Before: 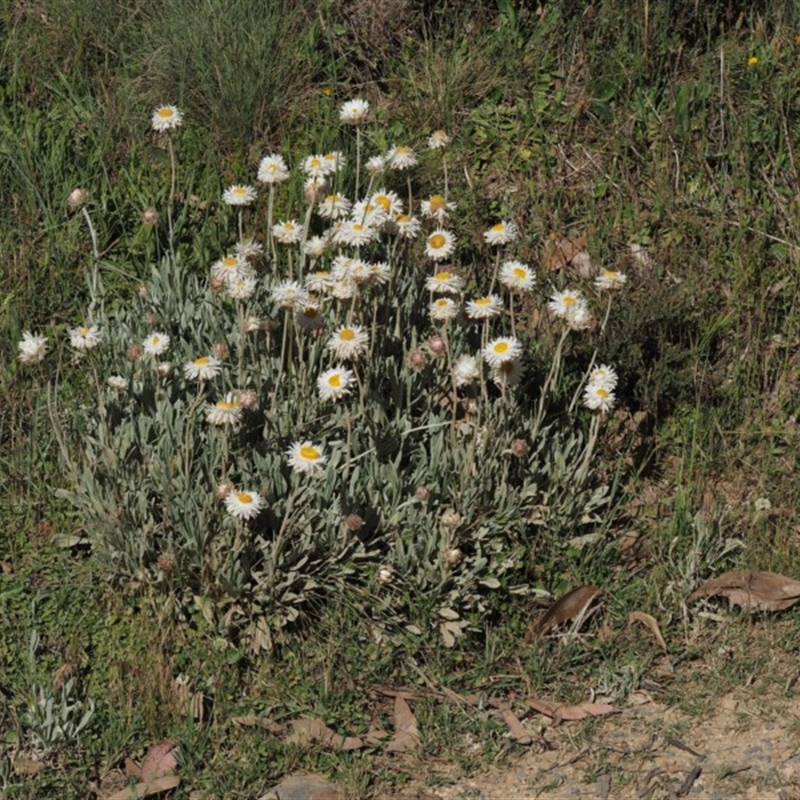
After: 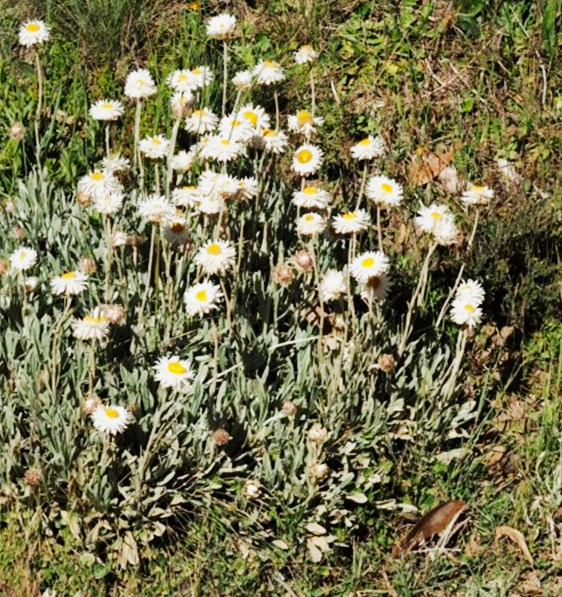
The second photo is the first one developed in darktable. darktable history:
crop and rotate: left 16.706%, top 10.815%, right 12.968%, bottom 14.439%
shadows and highlights: shadows -20.22, white point adjustment -2.03, highlights -35.19
base curve: curves: ch0 [(0, 0) (0.007, 0.004) (0.027, 0.03) (0.046, 0.07) (0.207, 0.54) (0.442, 0.872) (0.673, 0.972) (1, 1)], preserve colors none
